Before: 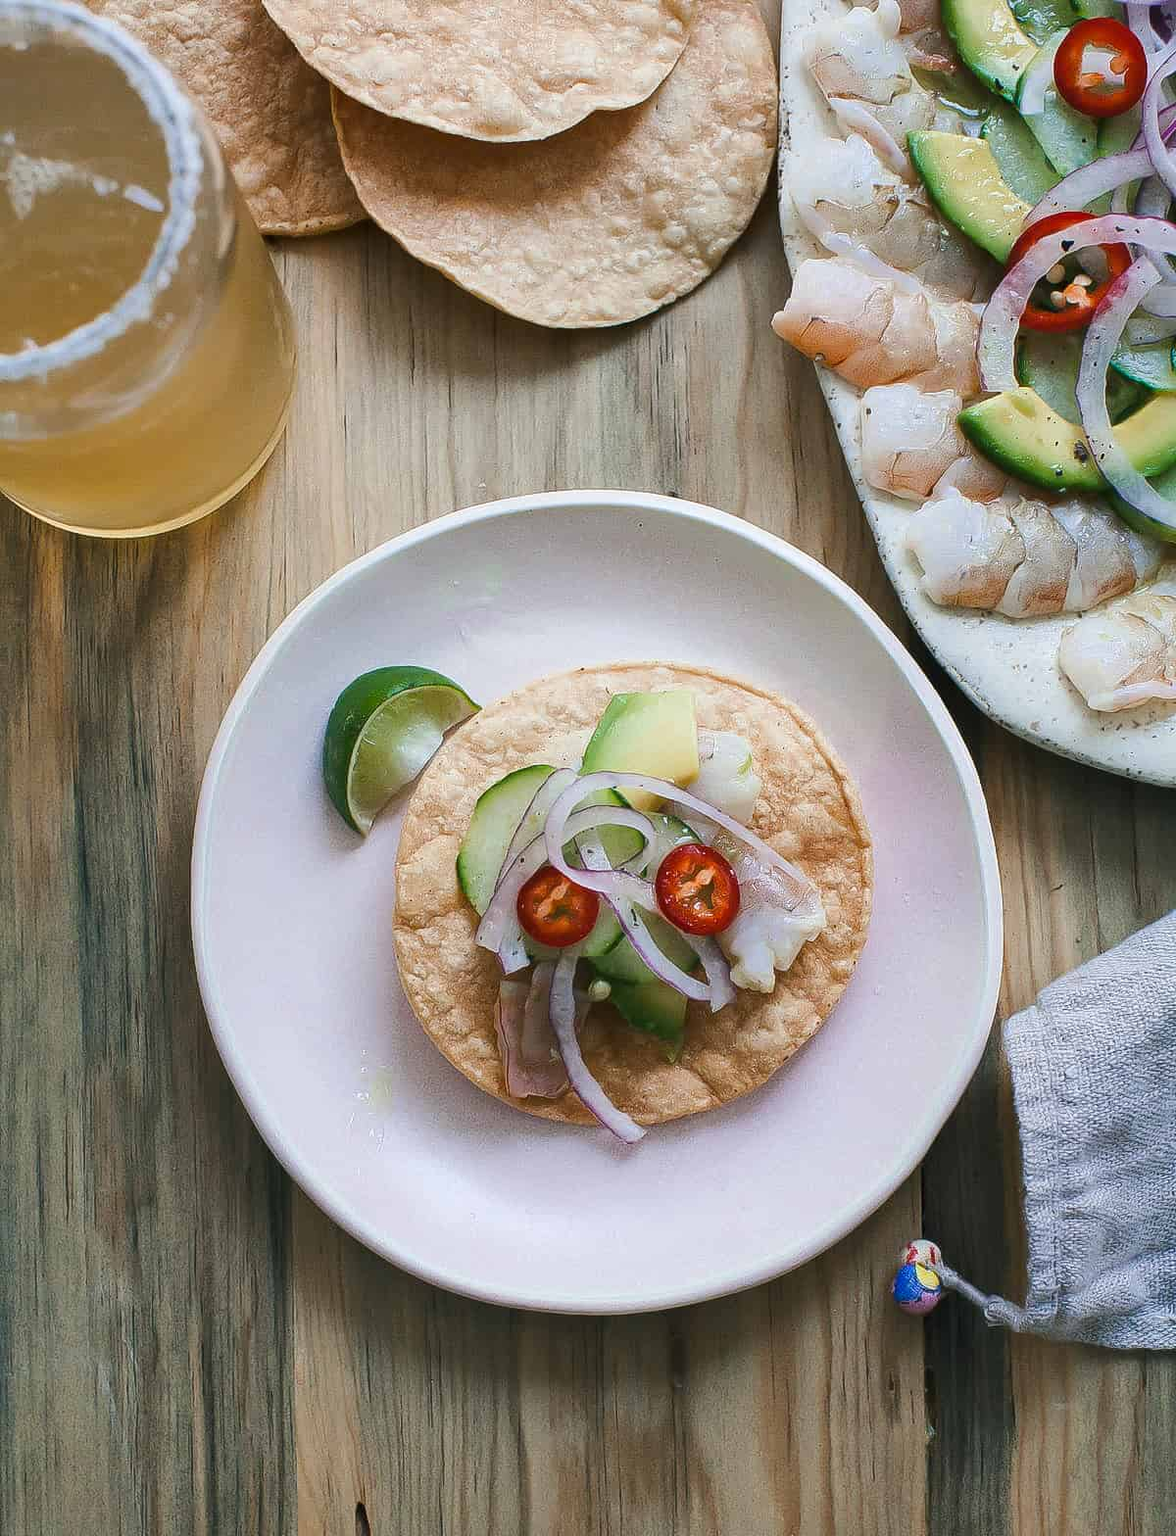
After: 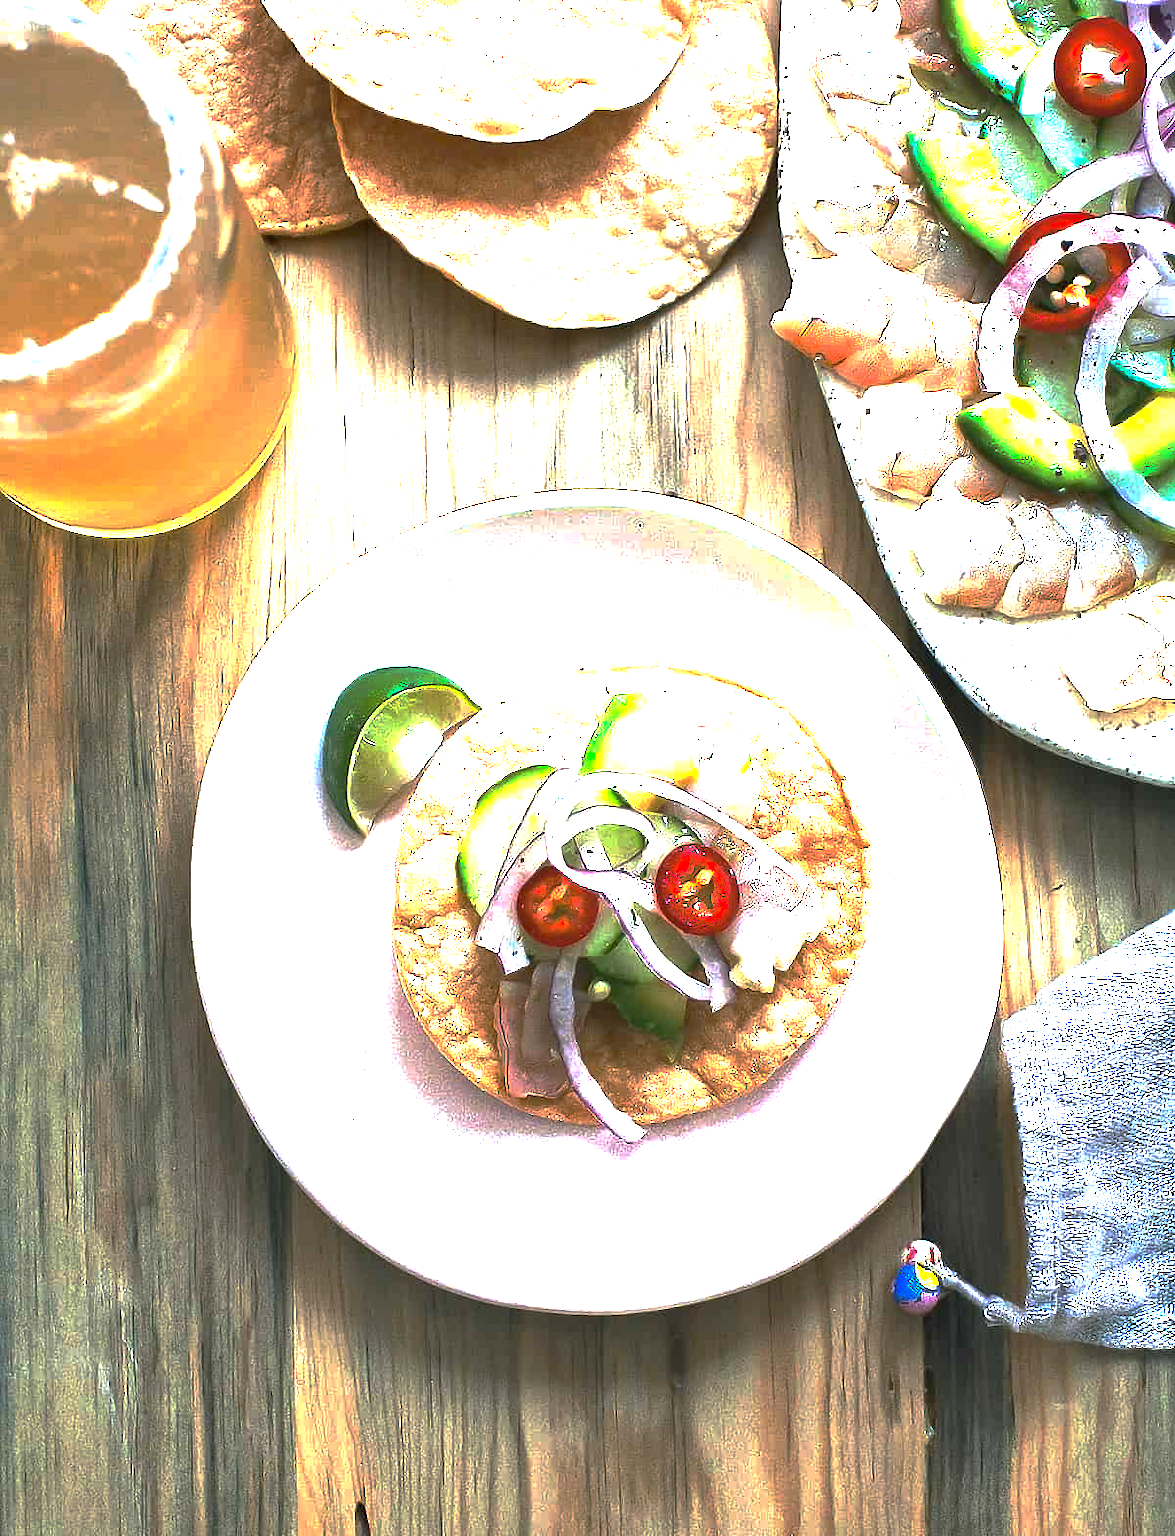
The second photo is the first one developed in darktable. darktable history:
exposure: black level correction 0, exposure 1.739 EV, compensate exposure bias true, compensate highlight preservation false
base curve: curves: ch0 [(0, 0) (0.826, 0.587) (1, 1)], preserve colors none
